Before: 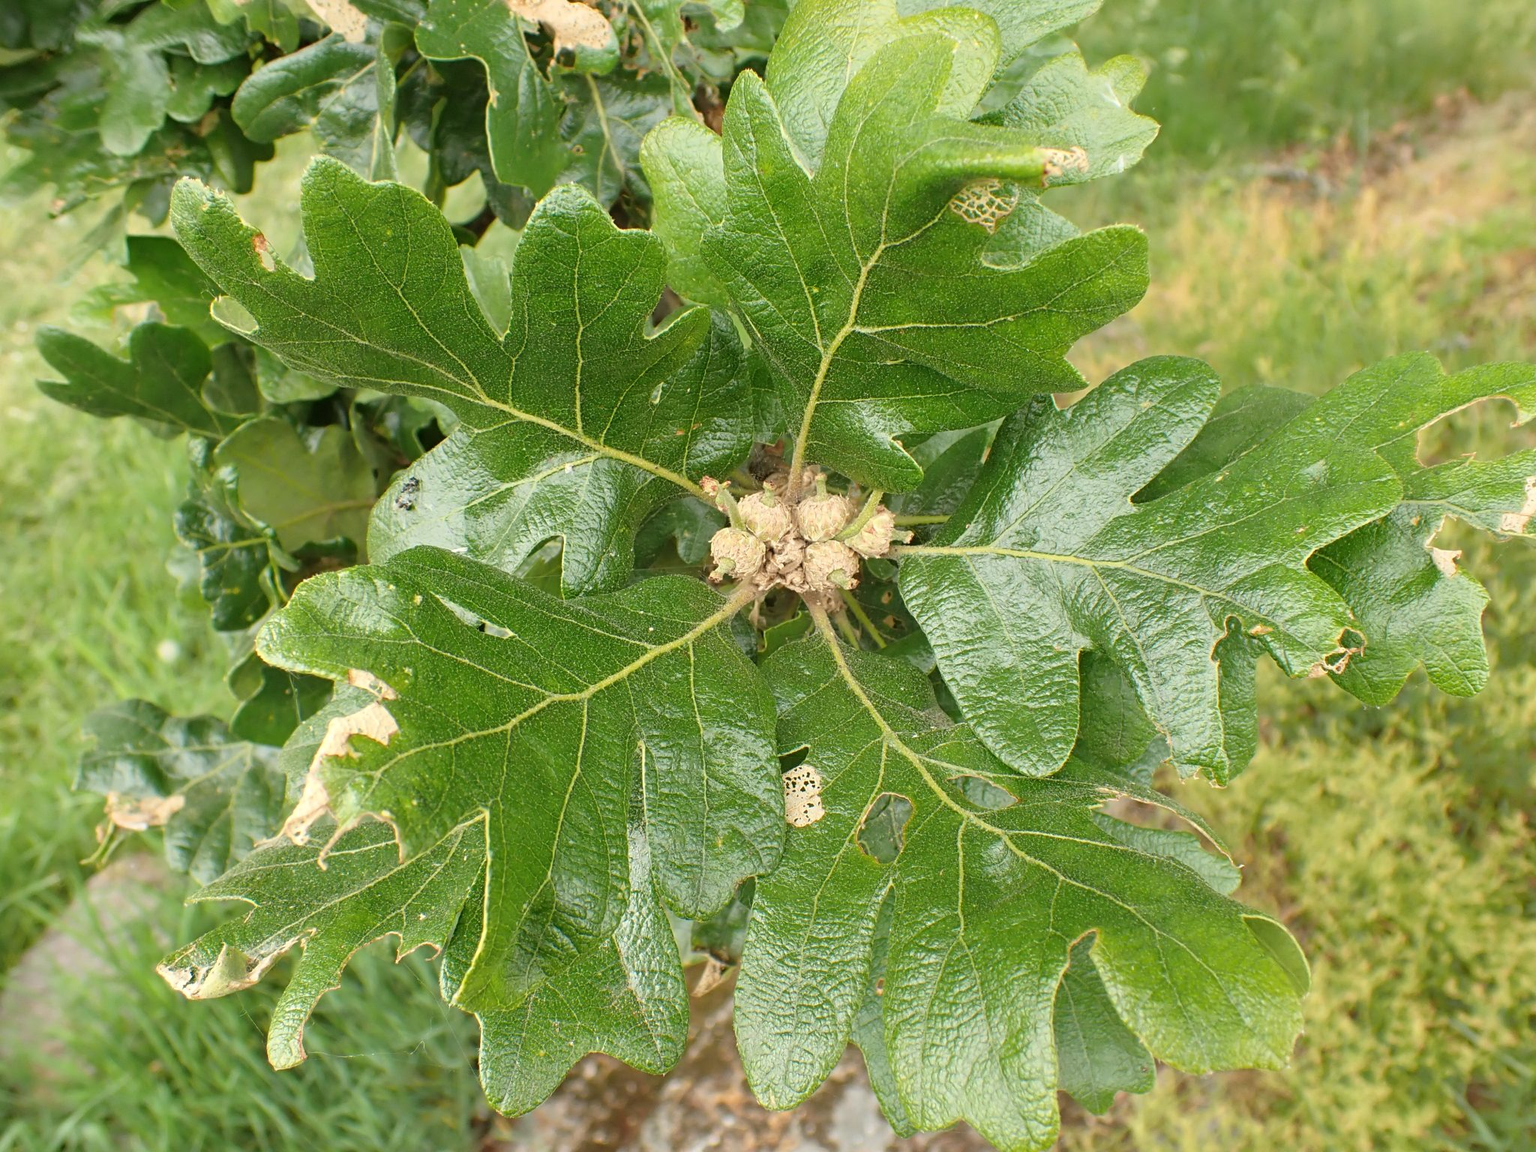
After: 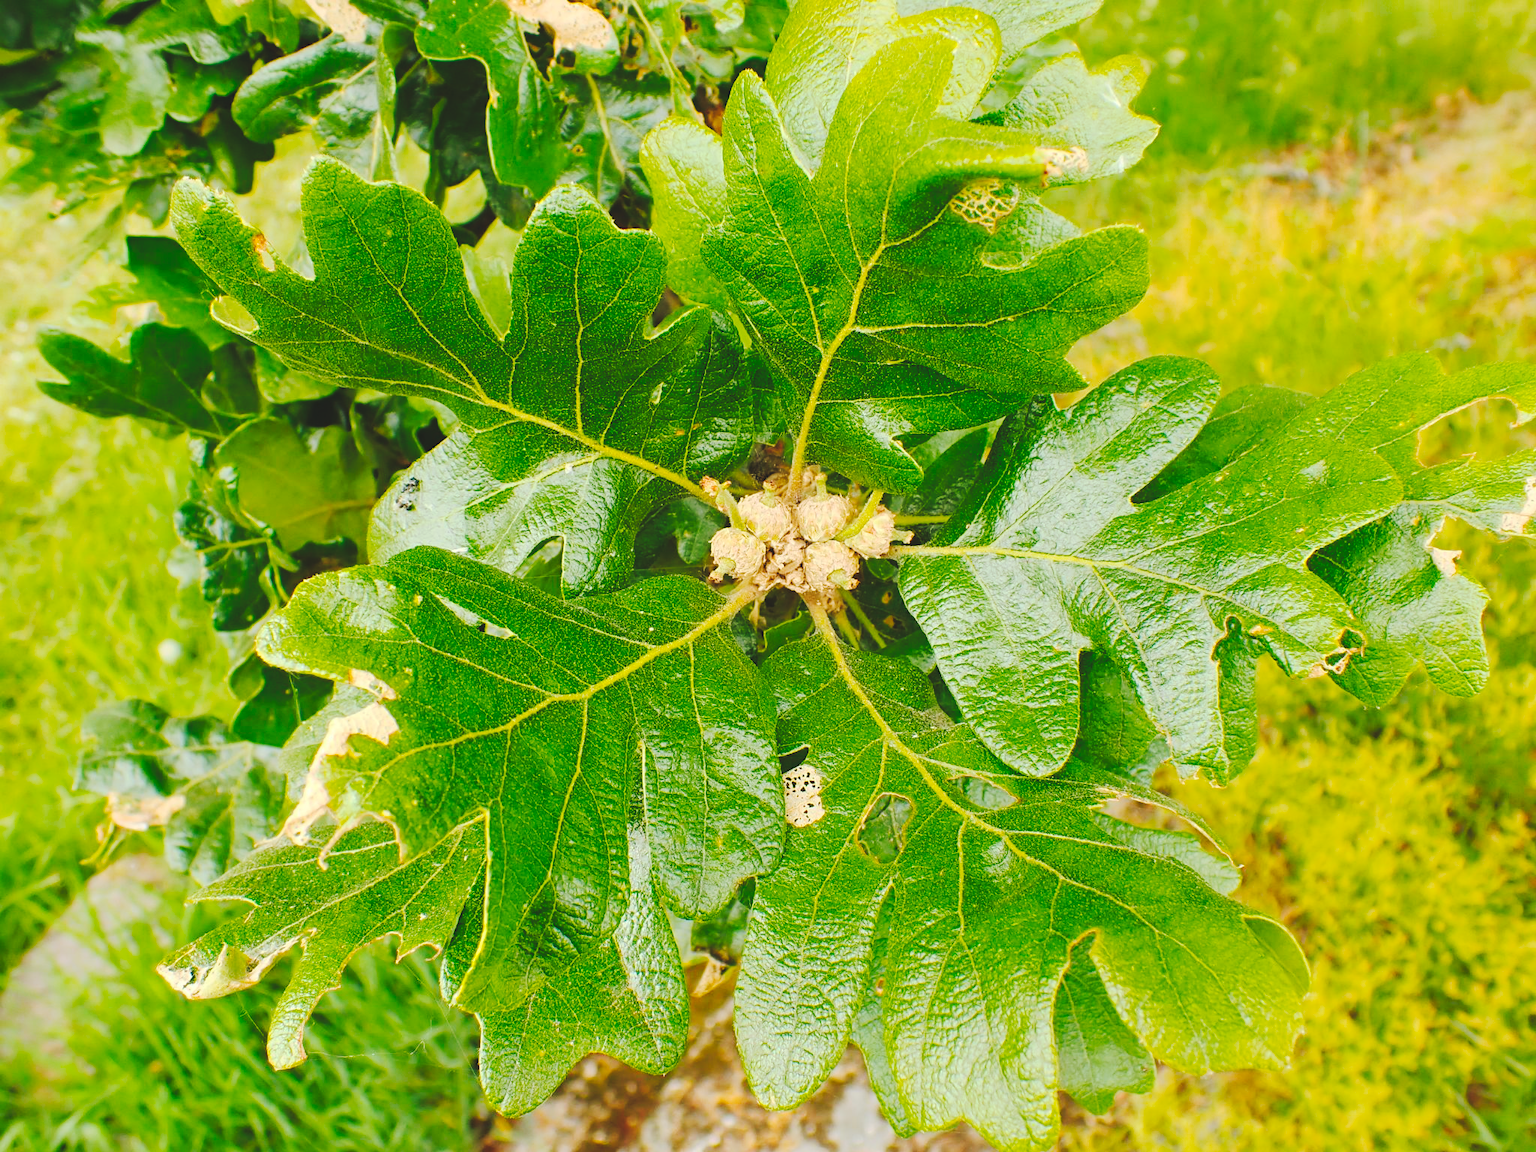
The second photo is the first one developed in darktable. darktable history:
tone curve: curves: ch0 [(0, 0) (0.003, 0.108) (0.011, 0.112) (0.025, 0.117) (0.044, 0.126) (0.069, 0.133) (0.1, 0.146) (0.136, 0.158) (0.177, 0.178) (0.224, 0.212) (0.277, 0.256) (0.335, 0.331) (0.399, 0.423) (0.468, 0.538) (0.543, 0.641) (0.623, 0.721) (0.709, 0.792) (0.801, 0.845) (0.898, 0.917) (1, 1)], preserve colors none
color balance rgb: linear chroma grading › global chroma 10%, perceptual saturation grading › global saturation 30%, global vibrance 10%
